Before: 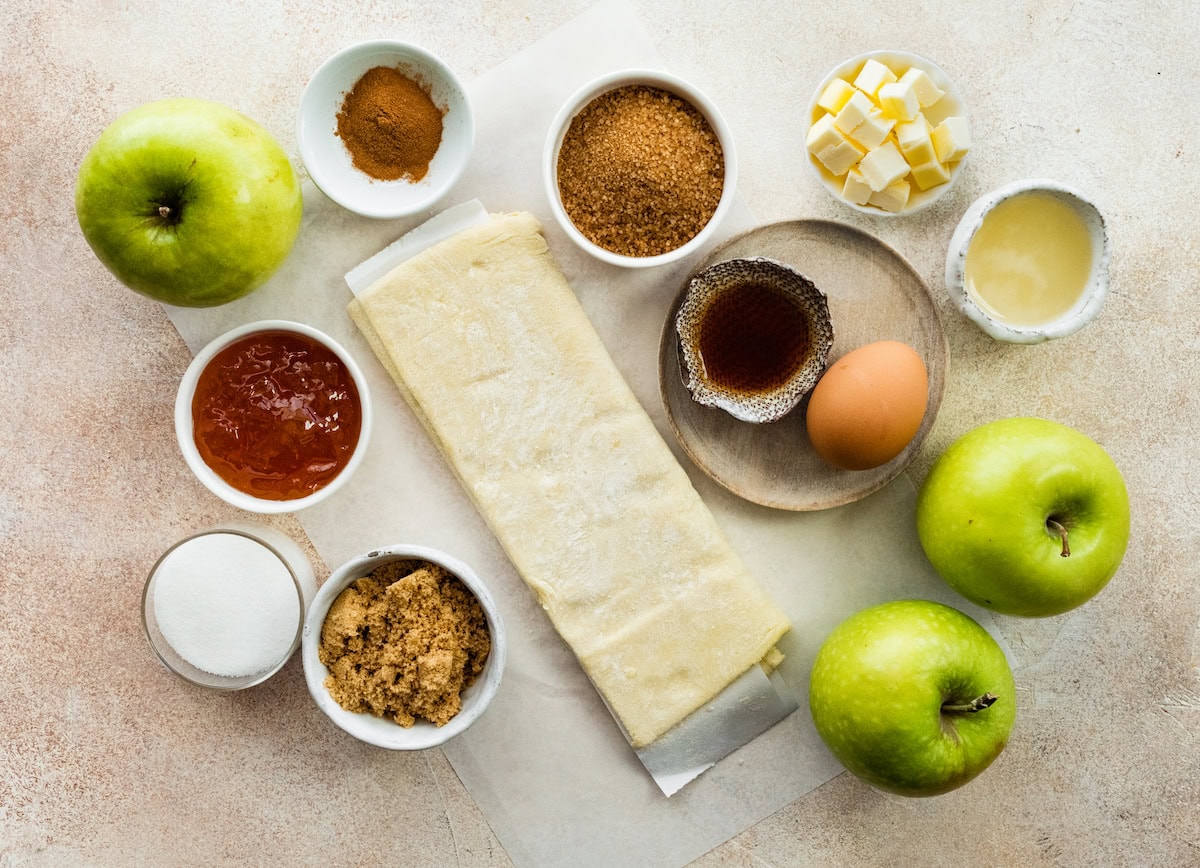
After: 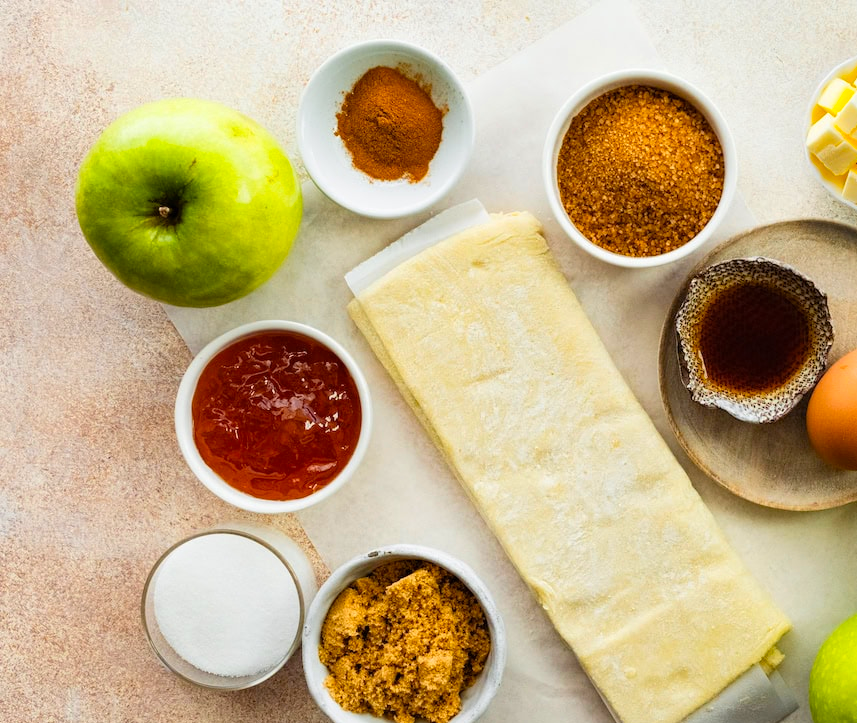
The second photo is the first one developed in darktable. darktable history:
crop: right 28.556%, bottom 16.643%
color zones: curves: ch0 [(0.224, 0.526) (0.75, 0.5)]; ch1 [(0.055, 0.526) (0.224, 0.761) (0.377, 0.526) (0.75, 0.5)]
